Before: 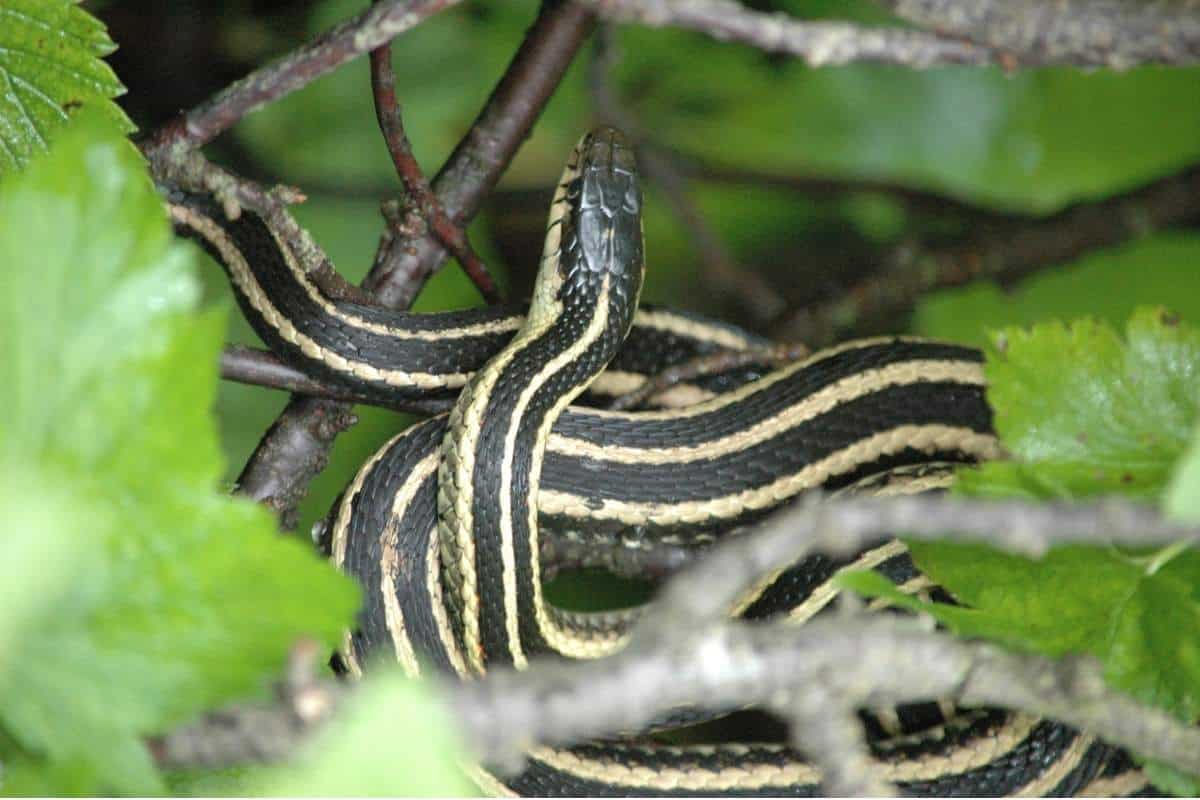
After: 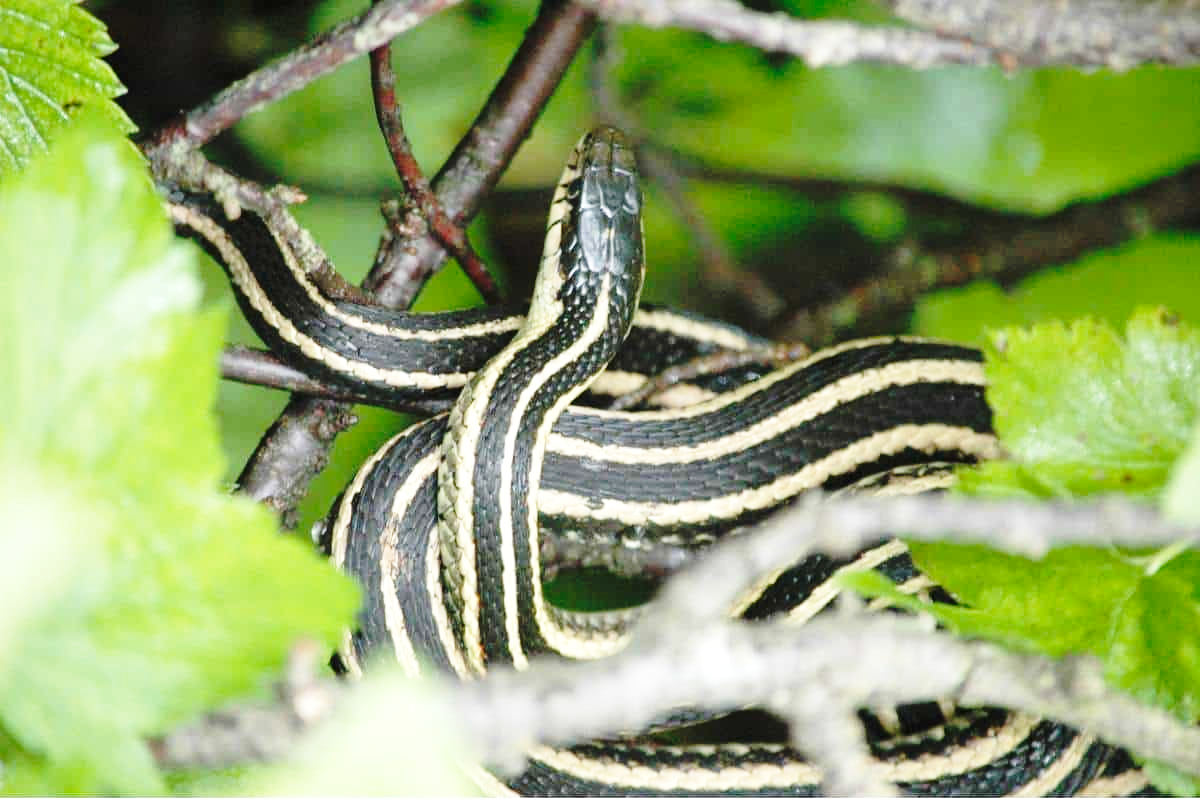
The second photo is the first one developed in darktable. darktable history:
base curve: curves: ch0 [(0, 0) (0.032, 0.037) (0.105, 0.228) (0.435, 0.76) (0.856, 0.983) (1, 1)], preserve colors none
tone equalizer: -8 EV 0.044 EV, edges refinement/feathering 500, mask exposure compensation -1.57 EV, preserve details no
color correction: highlights b* 0.035
